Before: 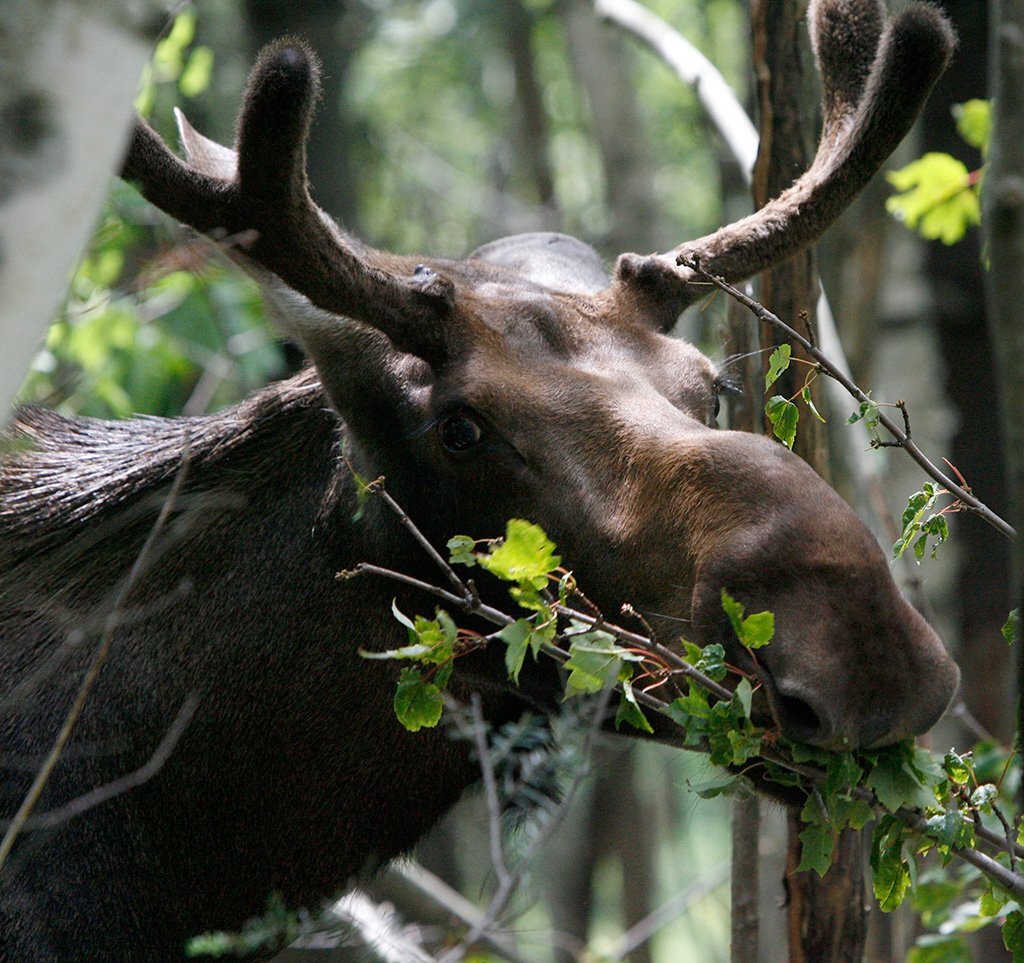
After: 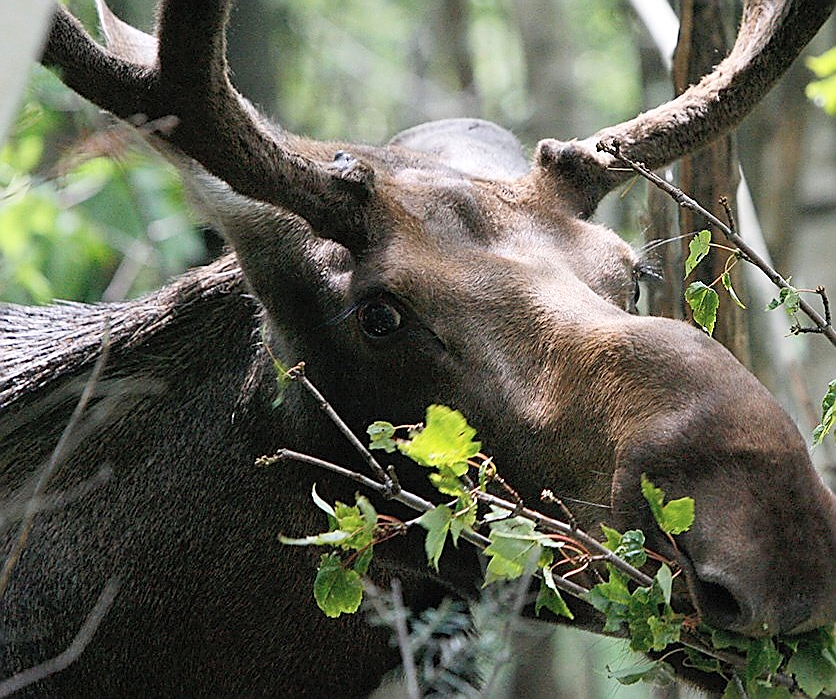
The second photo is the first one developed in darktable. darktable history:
sharpen: radius 1.425, amount 1.233, threshold 0.69
crop: left 7.867%, top 11.916%, right 10.466%, bottom 15.409%
contrast brightness saturation: contrast 0.141, brightness 0.225
